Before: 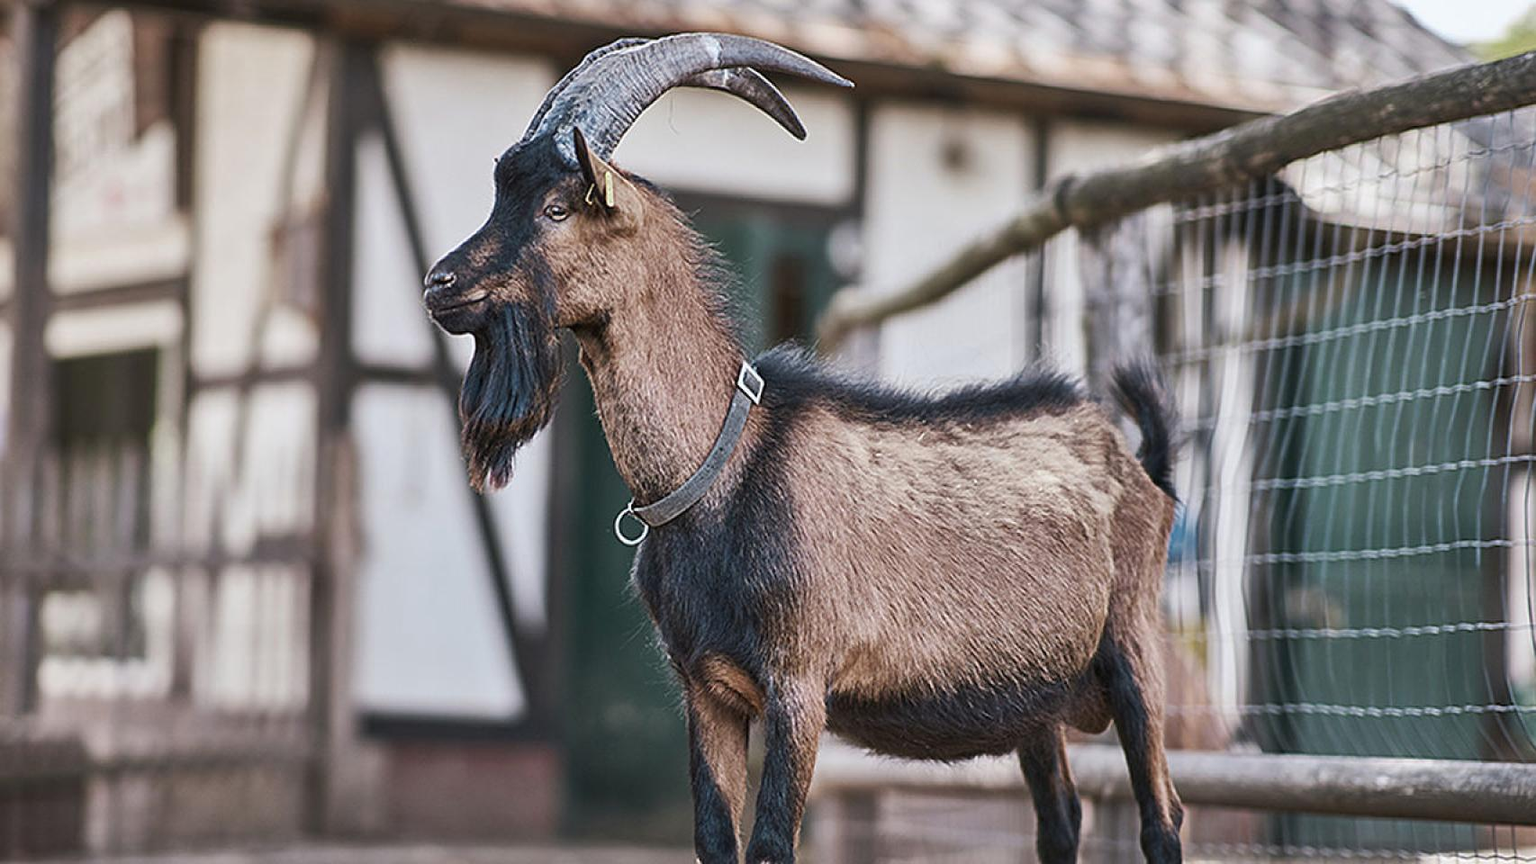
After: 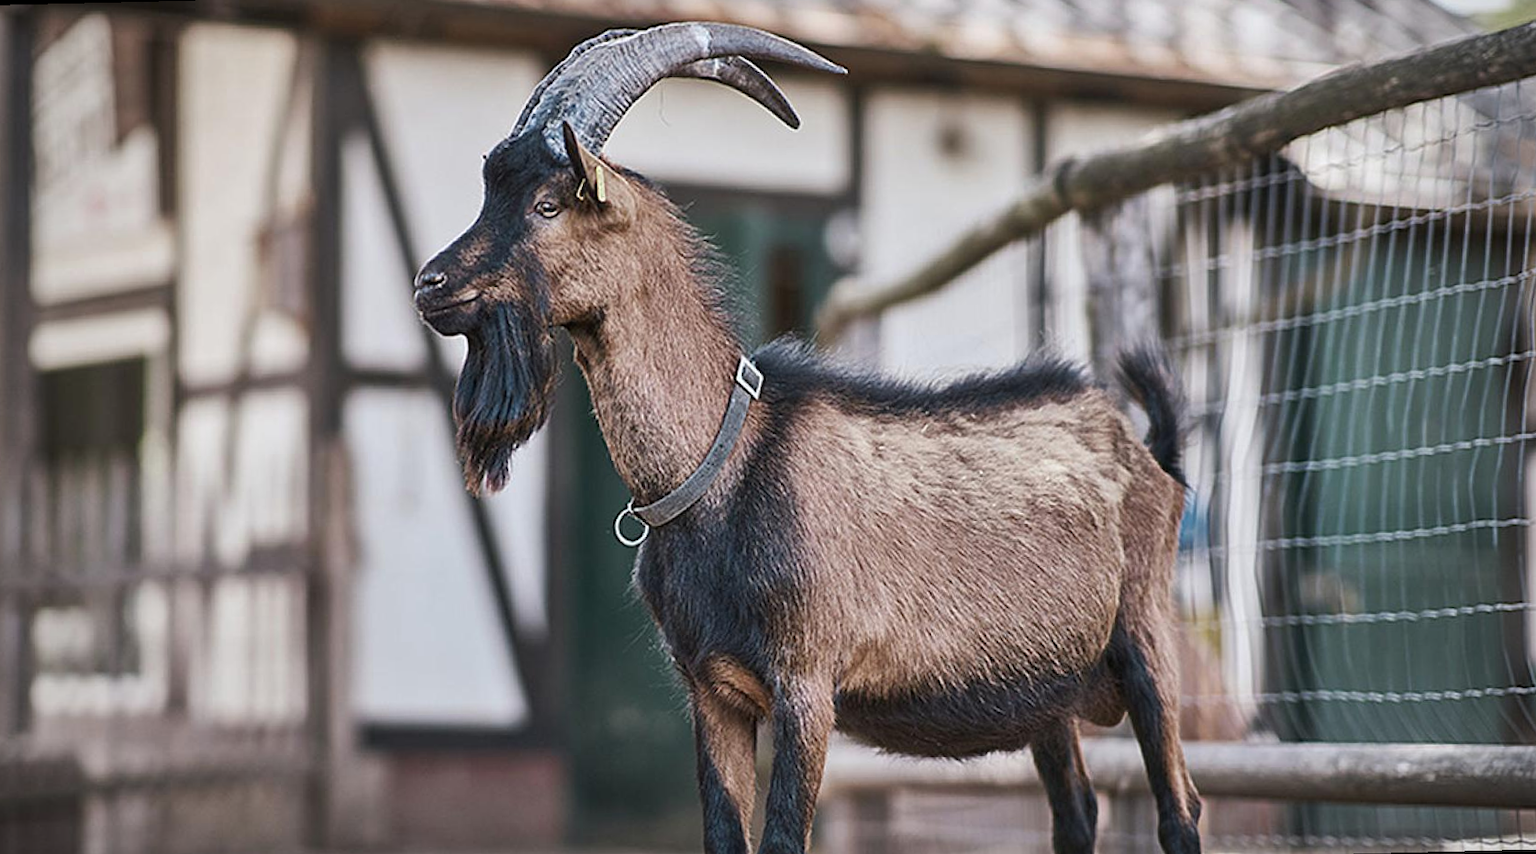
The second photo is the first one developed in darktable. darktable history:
vignetting: fall-off radius 60.92%
rotate and perspective: rotation -1.42°, crop left 0.016, crop right 0.984, crop top 0.035, crop bottom 0.965
